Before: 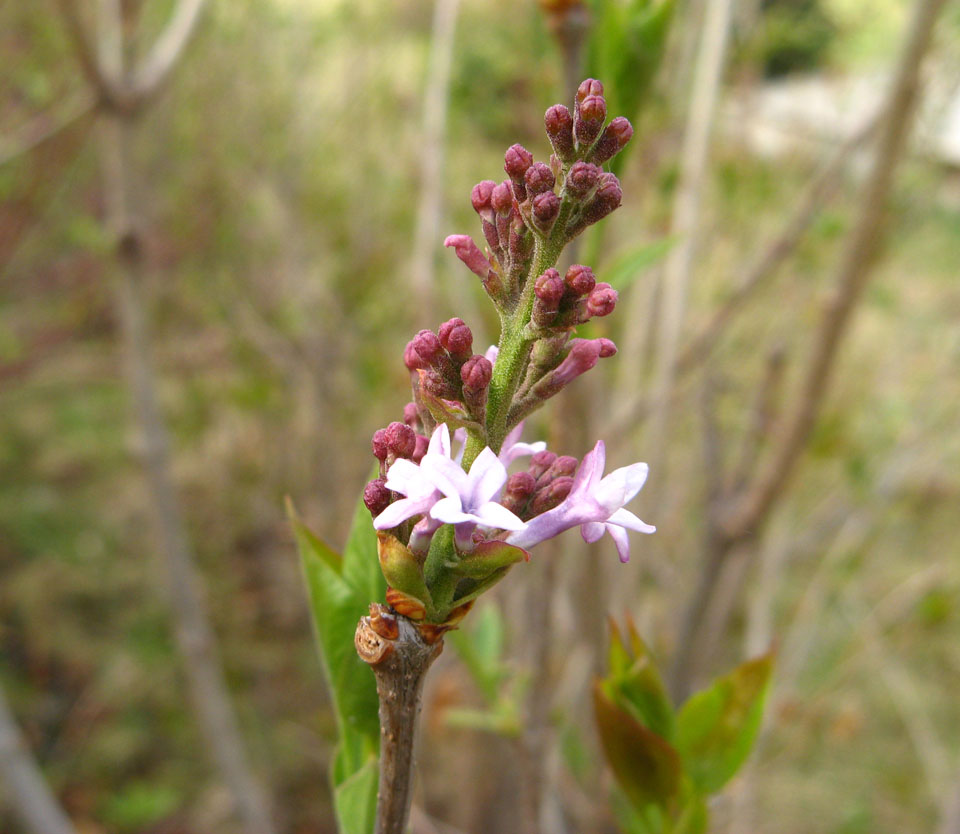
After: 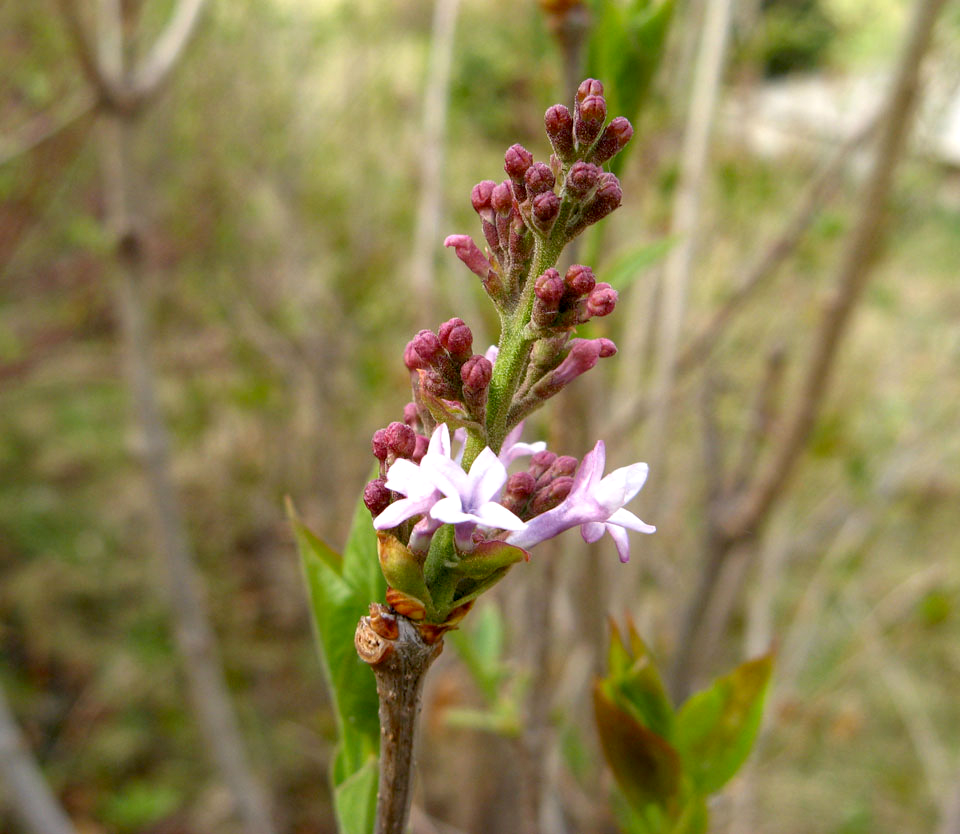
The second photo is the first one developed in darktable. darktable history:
local contrast: highlights 100%, shadows 100%, detail 120%, midtone range 0.2
exposure: black level correction 0.01, exposure 0.014 EV, compensate highlight preservation false
